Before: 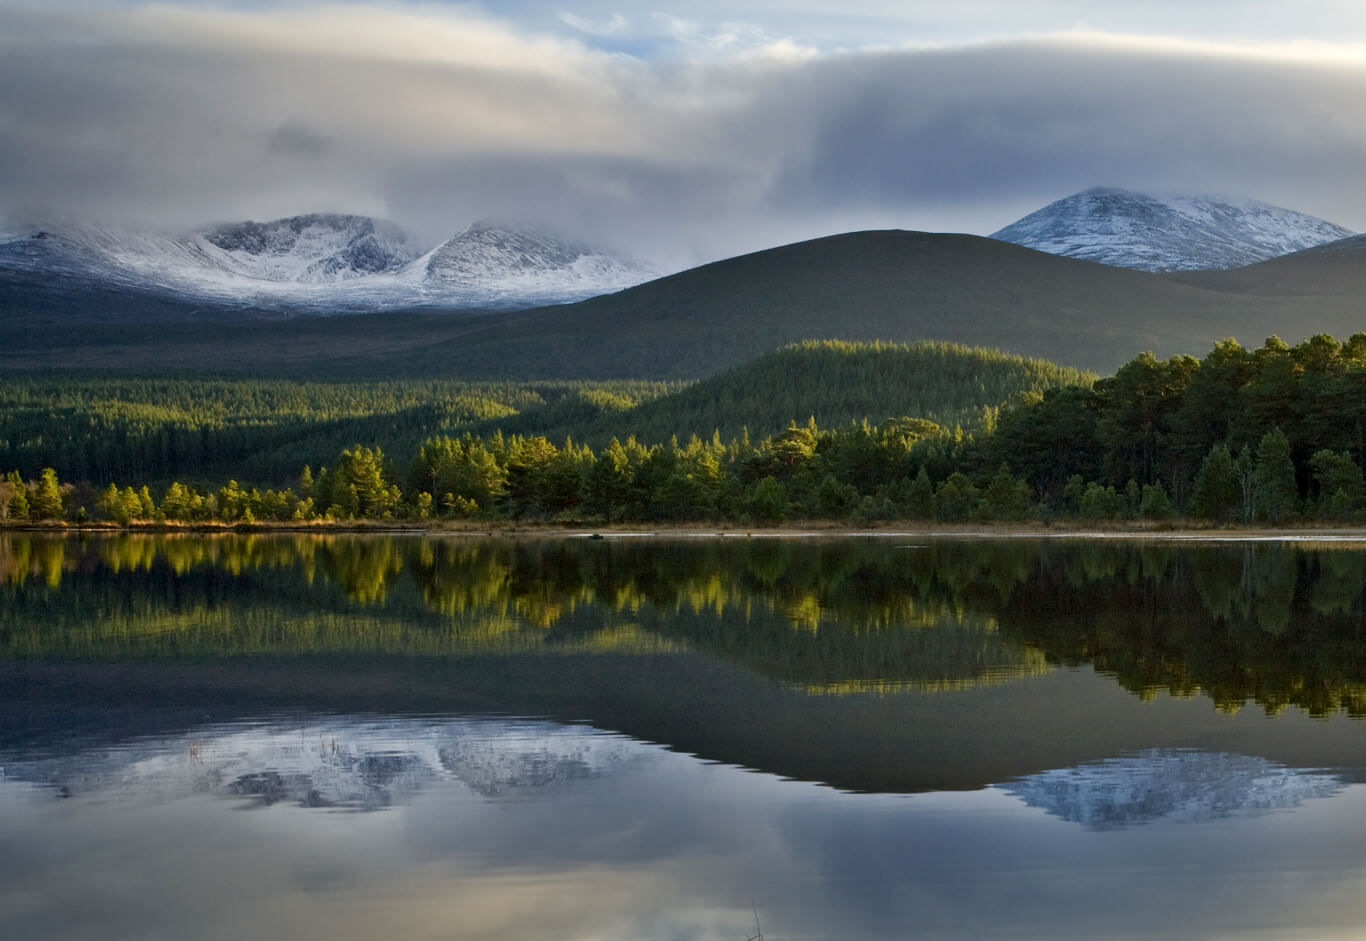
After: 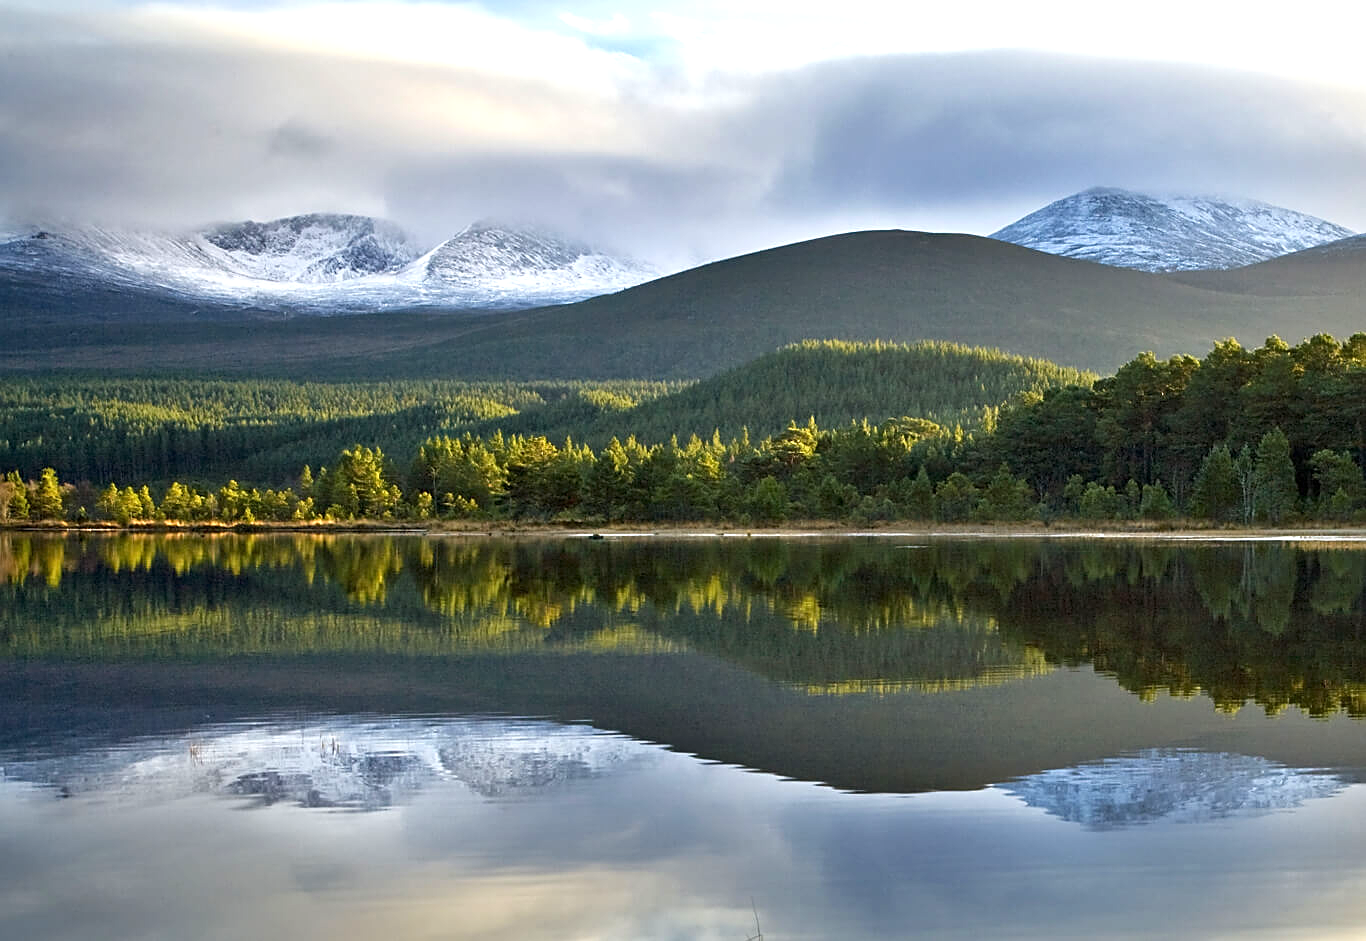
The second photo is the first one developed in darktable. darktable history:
sharpen: on, module defaults
exposure: black level correction 0, exposure 1.001 EV, compensate highlight preservation false
